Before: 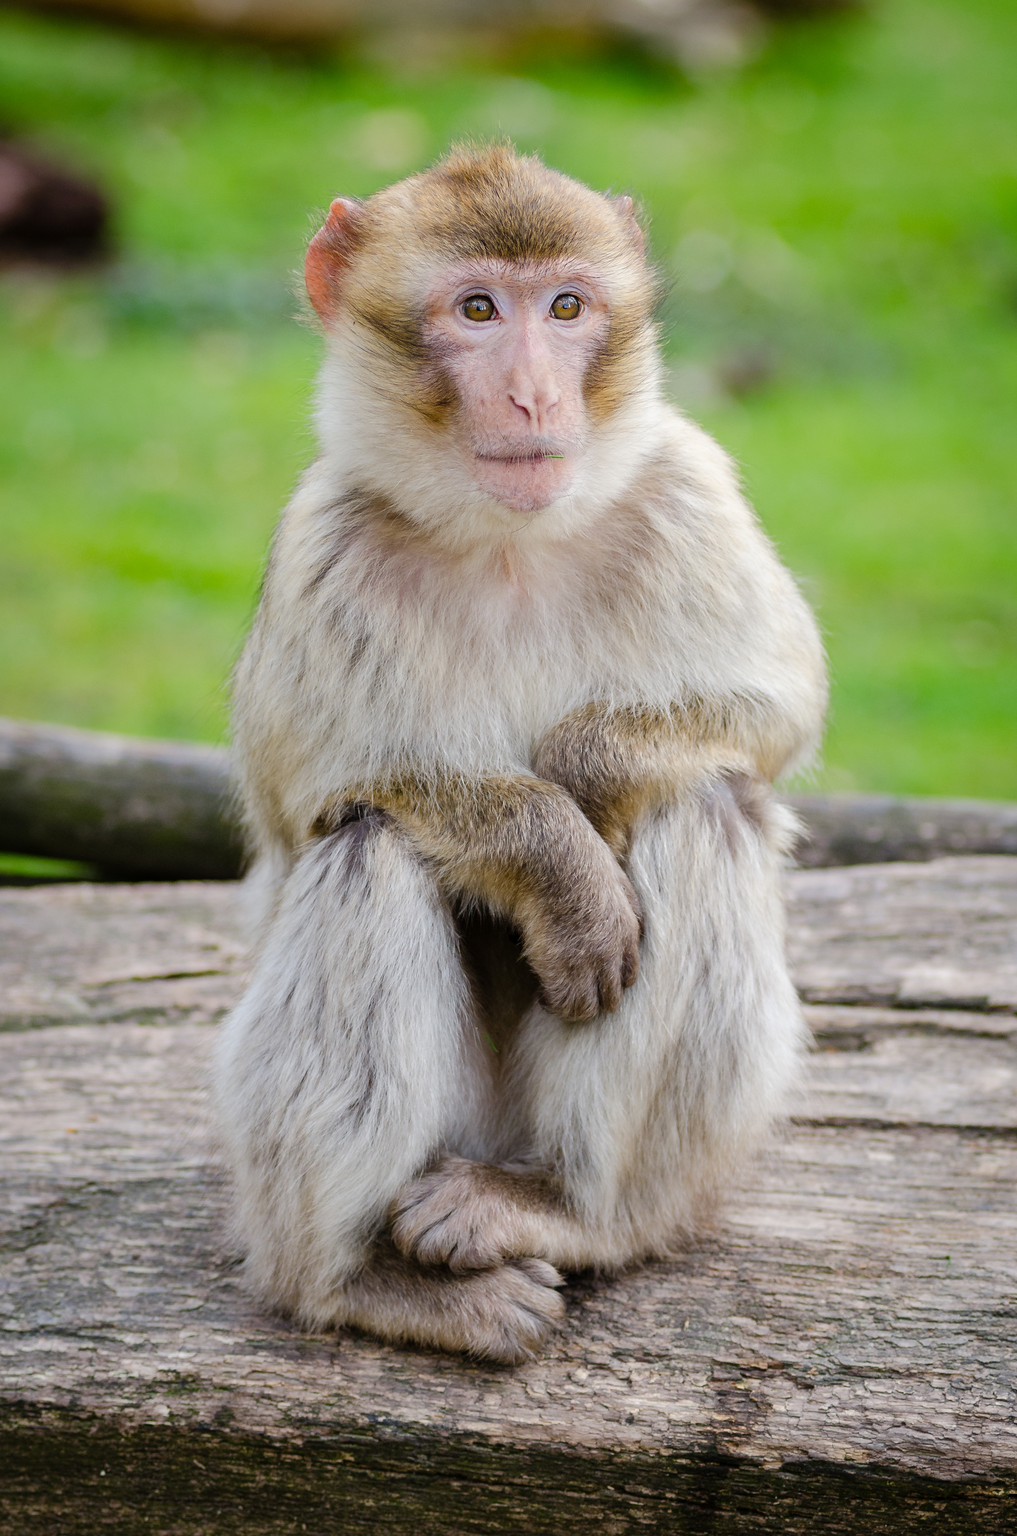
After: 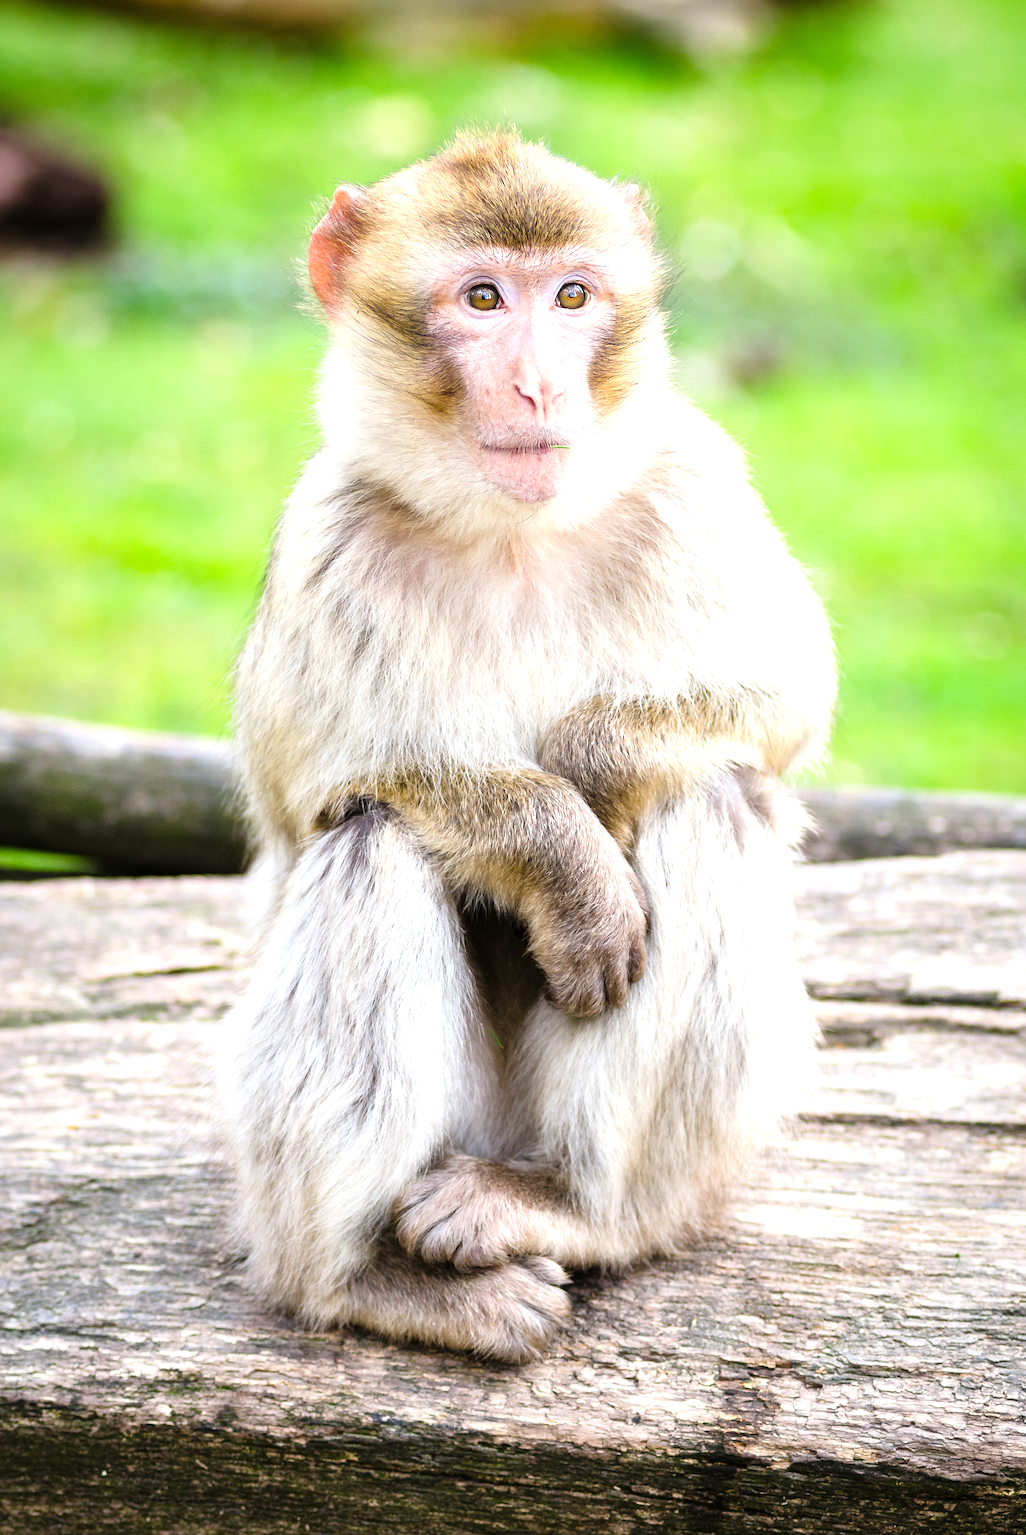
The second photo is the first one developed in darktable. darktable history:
tone equalizer: -8 EV -0.38 EV, -7 EV -0.397 EV, -6 EV -0.313 EV, -5 EV -0.198 EV, -3 EV 0.217 EV, -2 EV 0.314 EV, -1 EV 0.403 EV, +0 EV 0.4 EV
crop: top 0.94%, right 0.022%
exposure: black level correction 0, exposure 0.692 EV, compensate highlight preservation false
